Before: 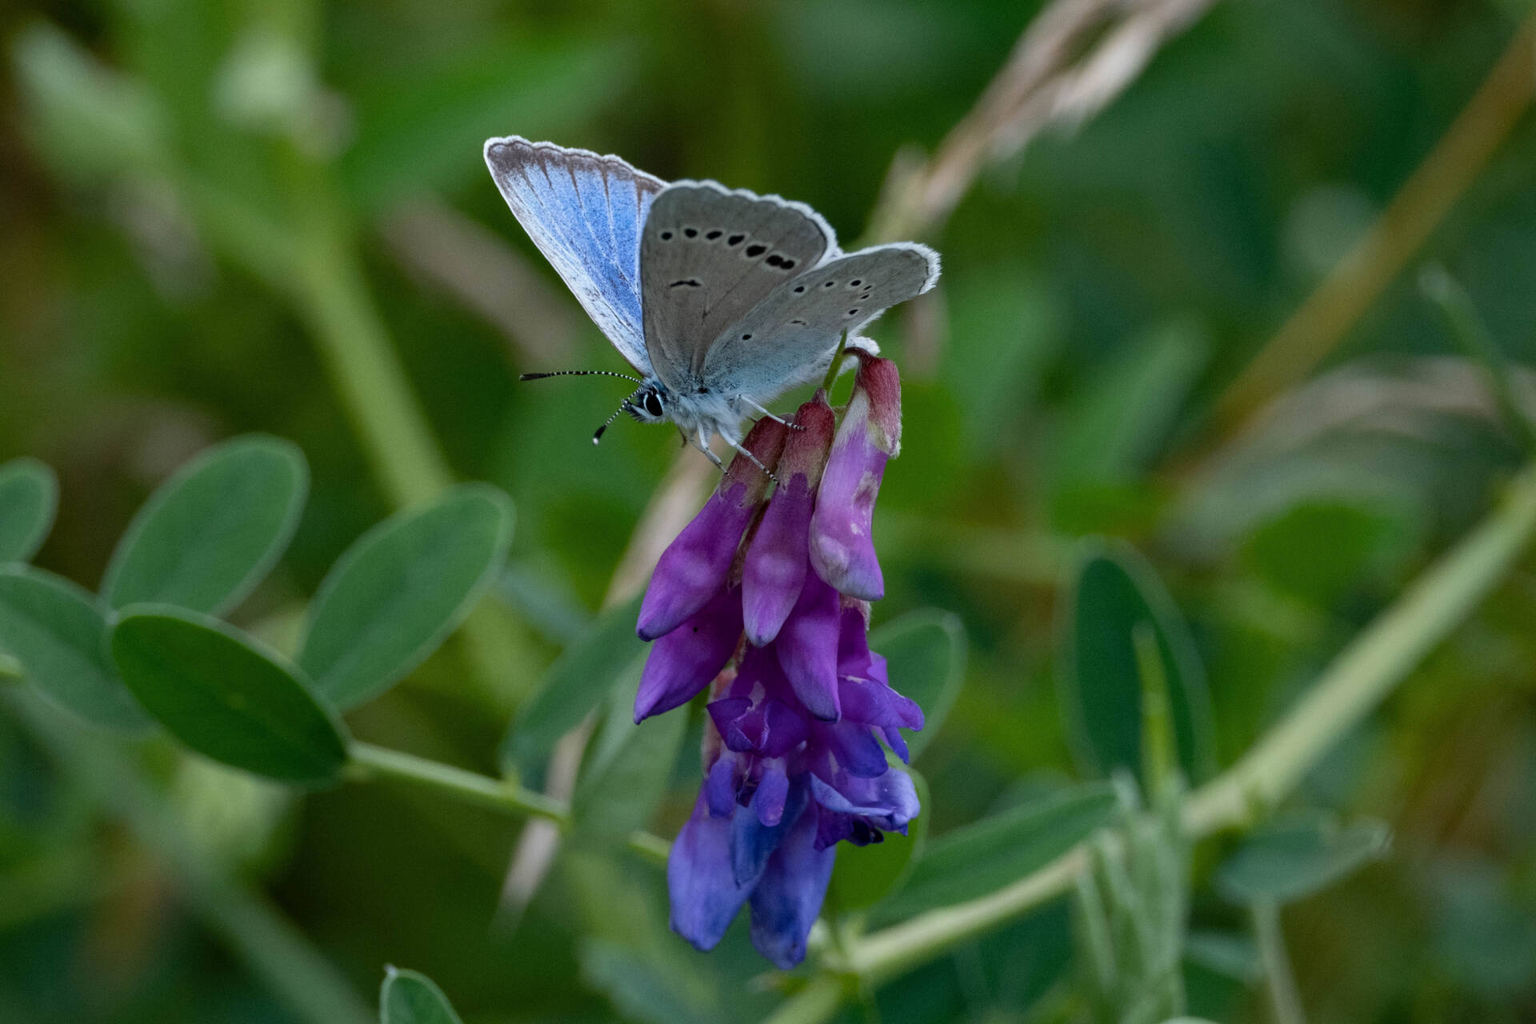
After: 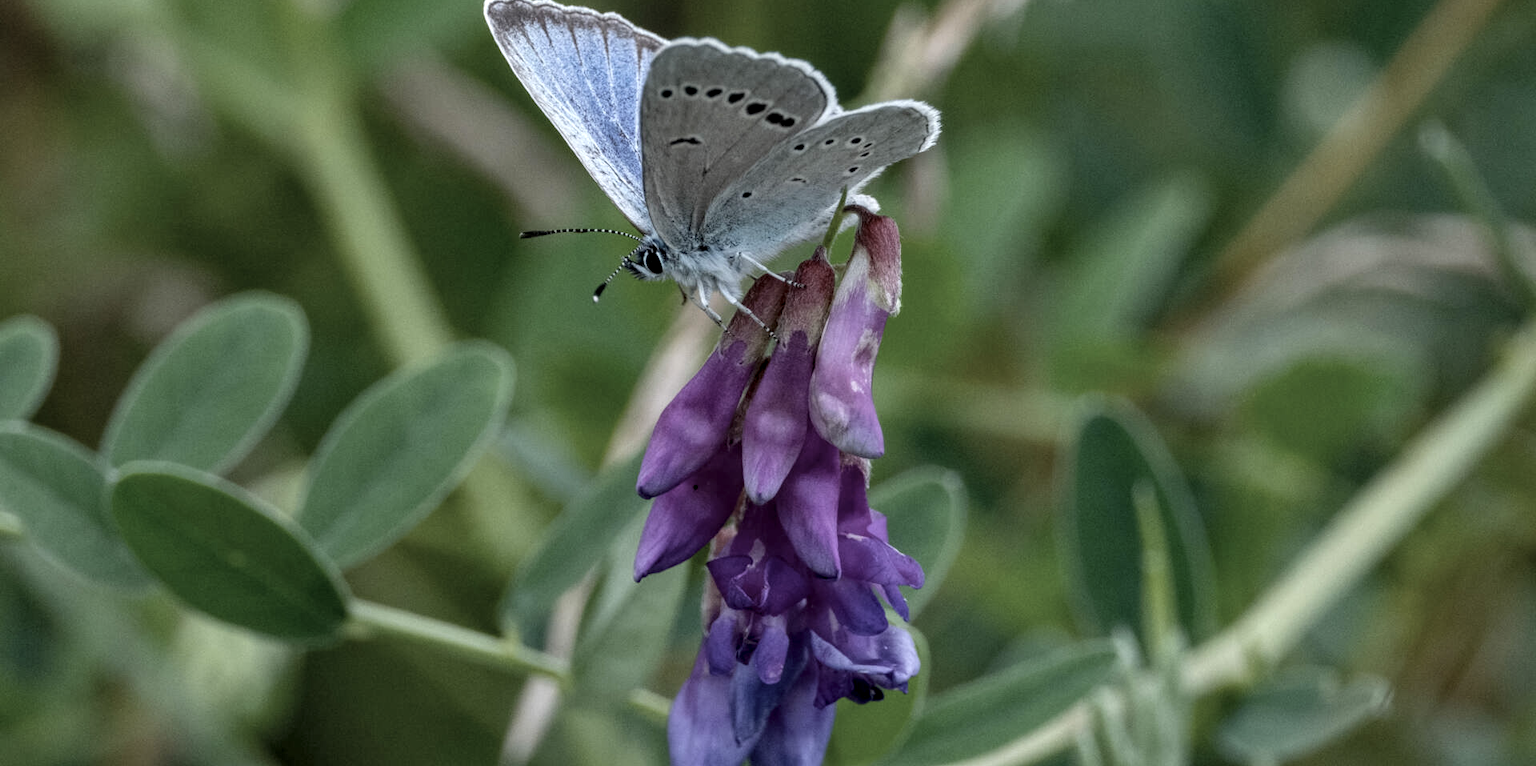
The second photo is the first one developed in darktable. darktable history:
contrast brightness saturation: contrast -0.056, saturation -0.395
shadows and highlights: shadows 37.37, highlights -27.38, soften with gaussian
local contrast: highlights 62%, detail 143%, midtone range 0.43
crop: top 13.933%, bottom 11.192%
exposure: exposure 0.24 EV, compensate highlight preservation false
